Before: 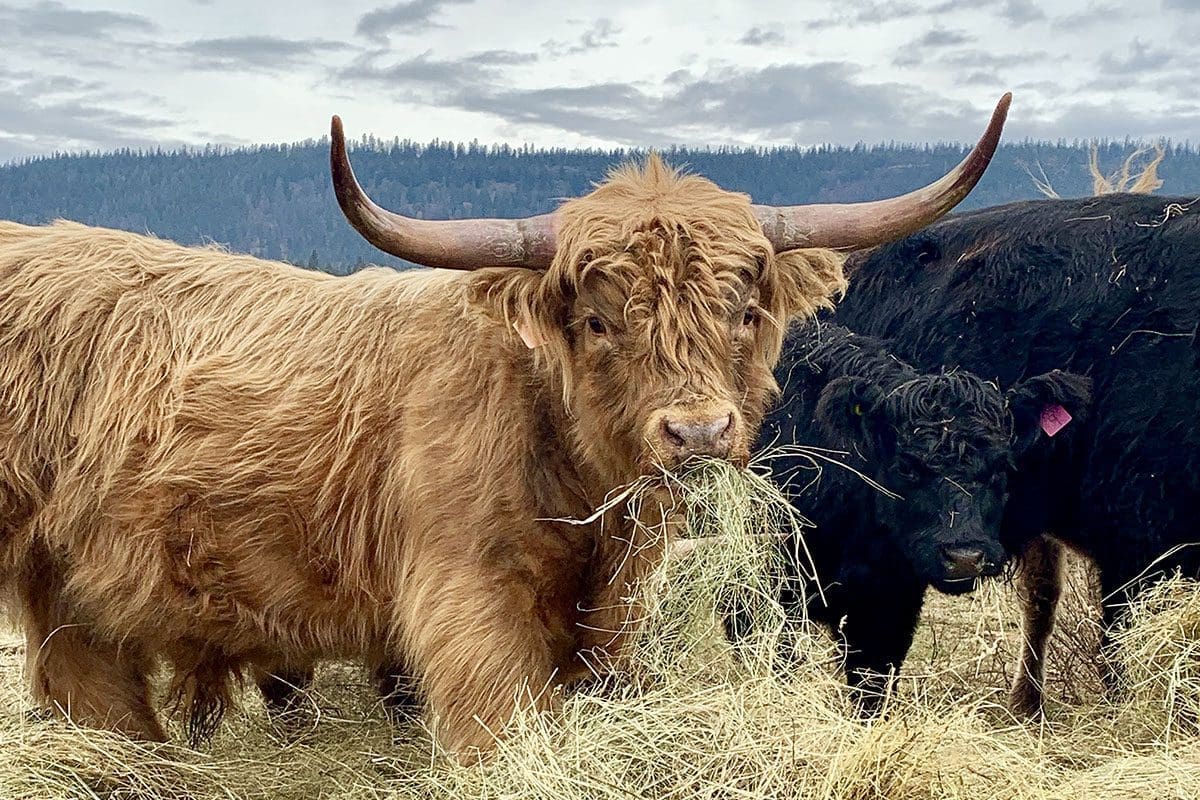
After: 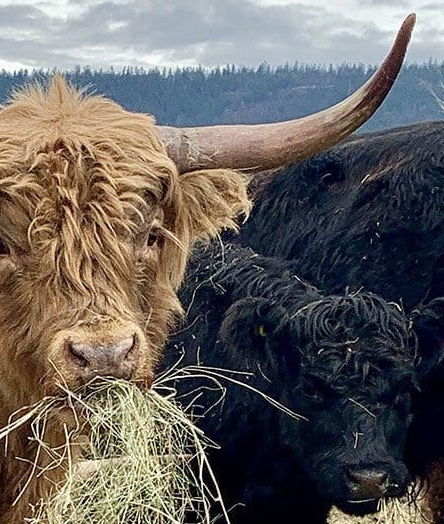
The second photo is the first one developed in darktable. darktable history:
contrast brightness saturation: saturation -0.069
crop and rotate: left 49.734%, top 10.11%, right 13.243%, bottom 24.348%
